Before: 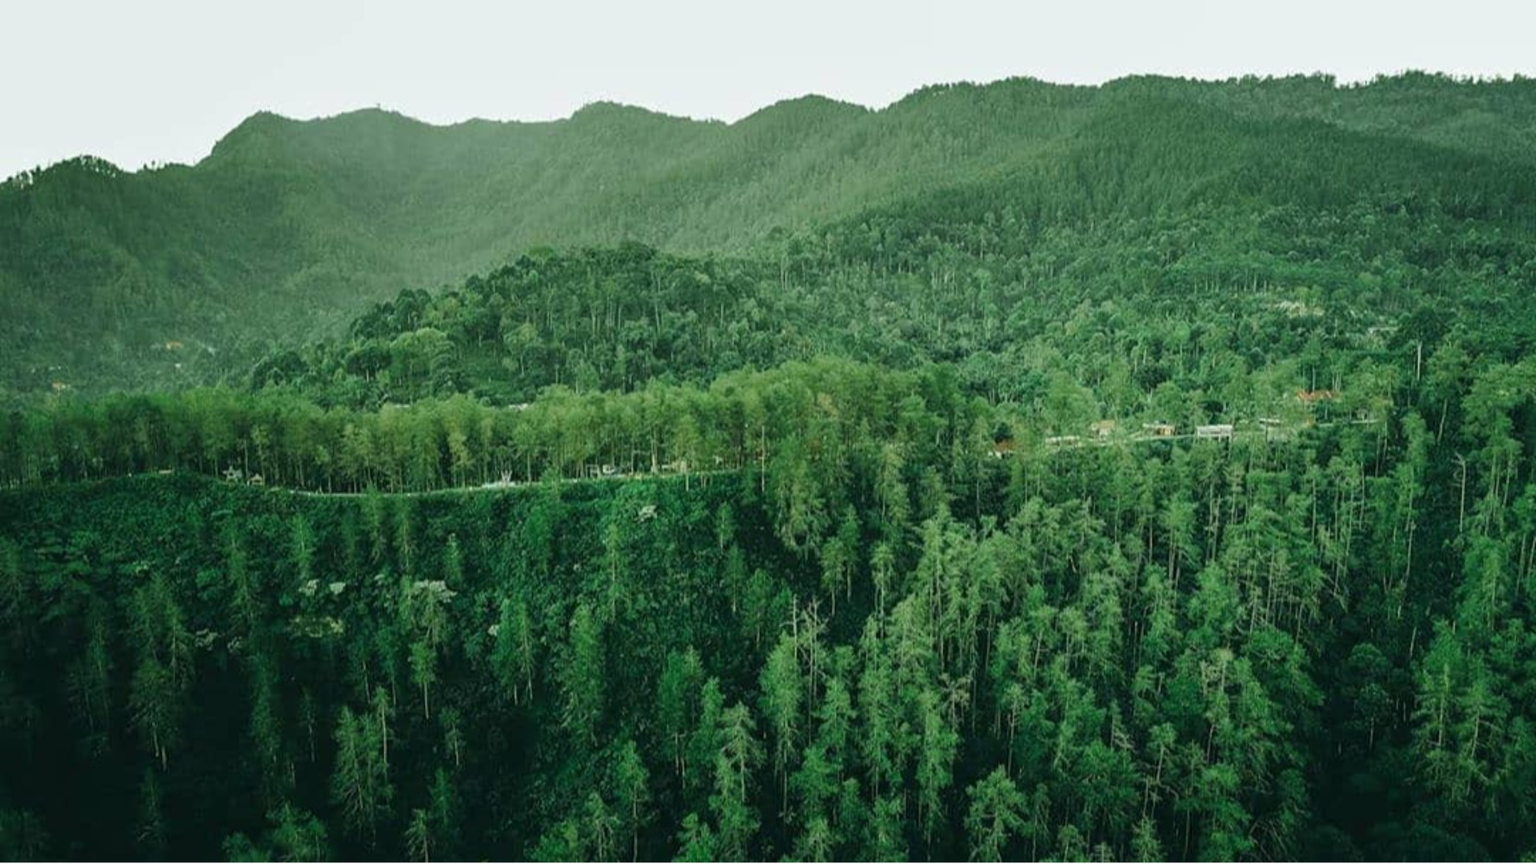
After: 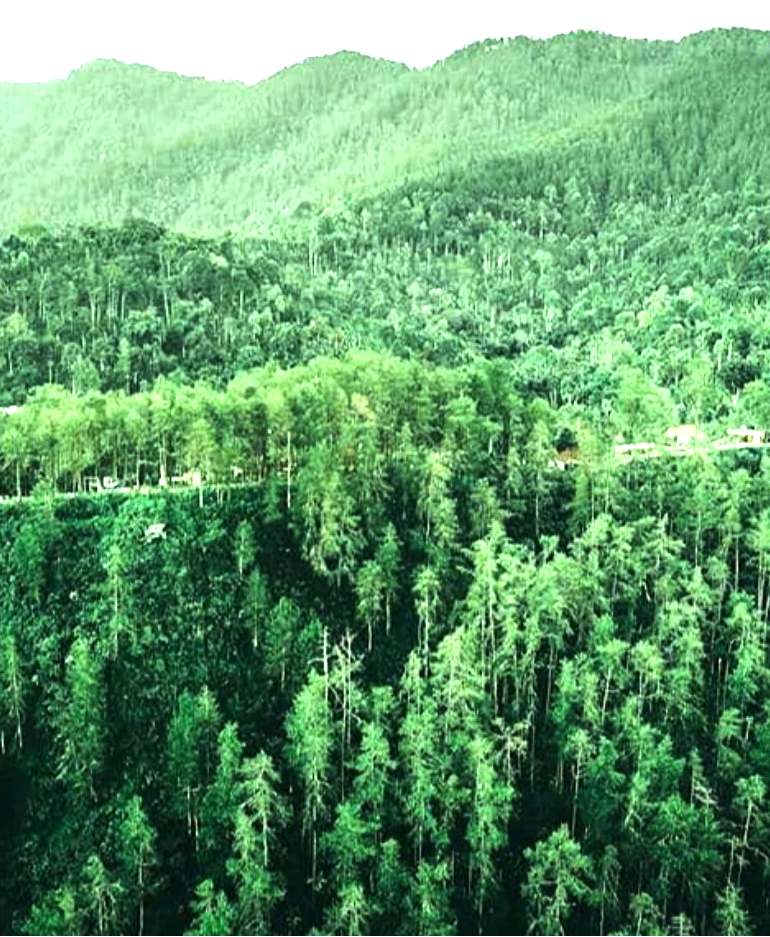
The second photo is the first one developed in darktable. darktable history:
crop: left 33.452%, top 6.025%, right 23.155%
tone equalizer: -8 EV -1.08 EV, -7 EV -1.01 EV, -6 EV -0.867 EV, -5 EV -0.578 EV, -3 EV 0.578 EV, -2 EV 0.867 EV, -1 EV 1.01 EV, +0 EV 1.08 EV, edges refinement/feathering 500, mask exposure compensation -1.57 EV, preserve details no
exposure: black level correction 0.001, exposure 0.955 EV, compensate exposure bias true, compensate highlight preservation false
